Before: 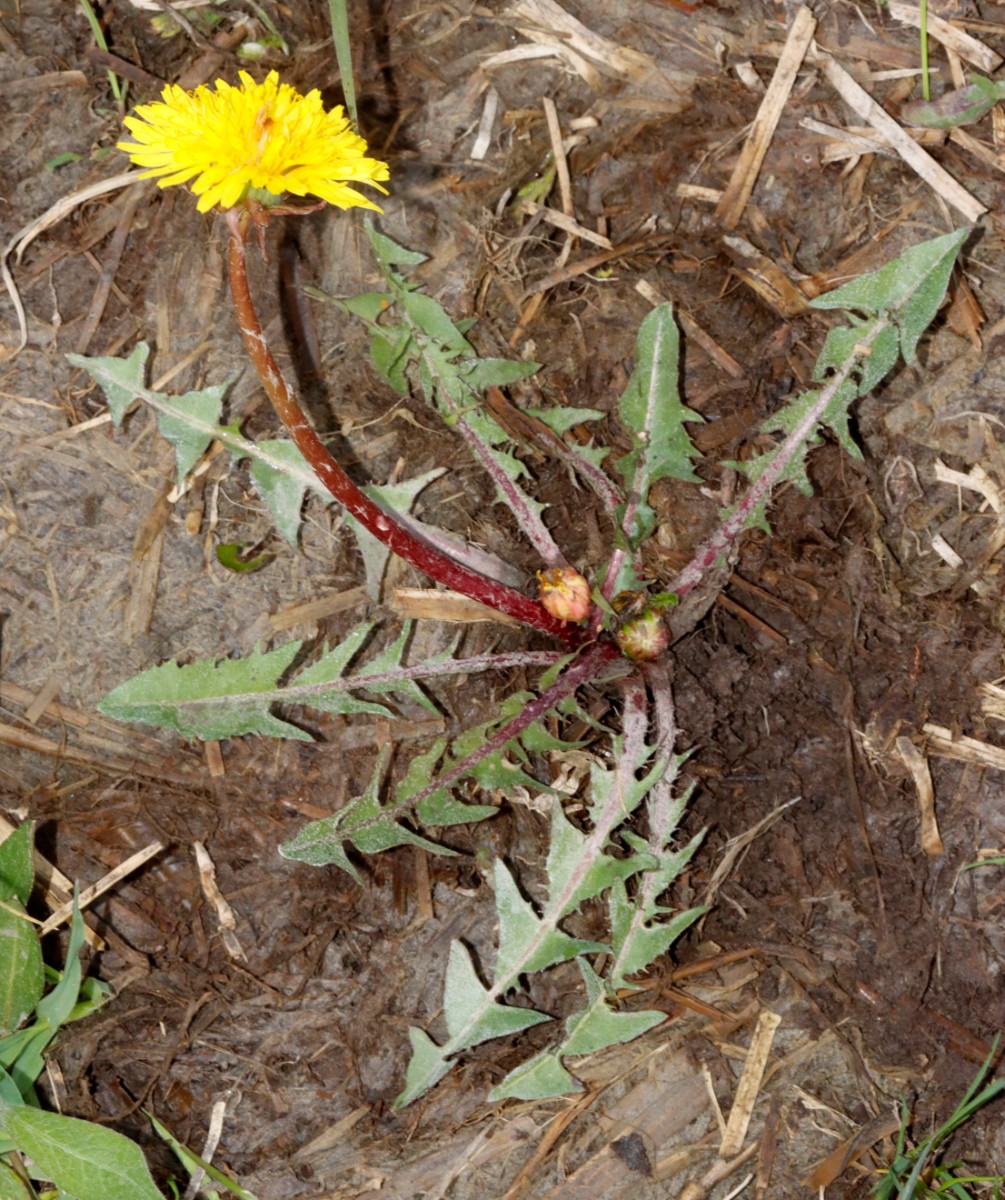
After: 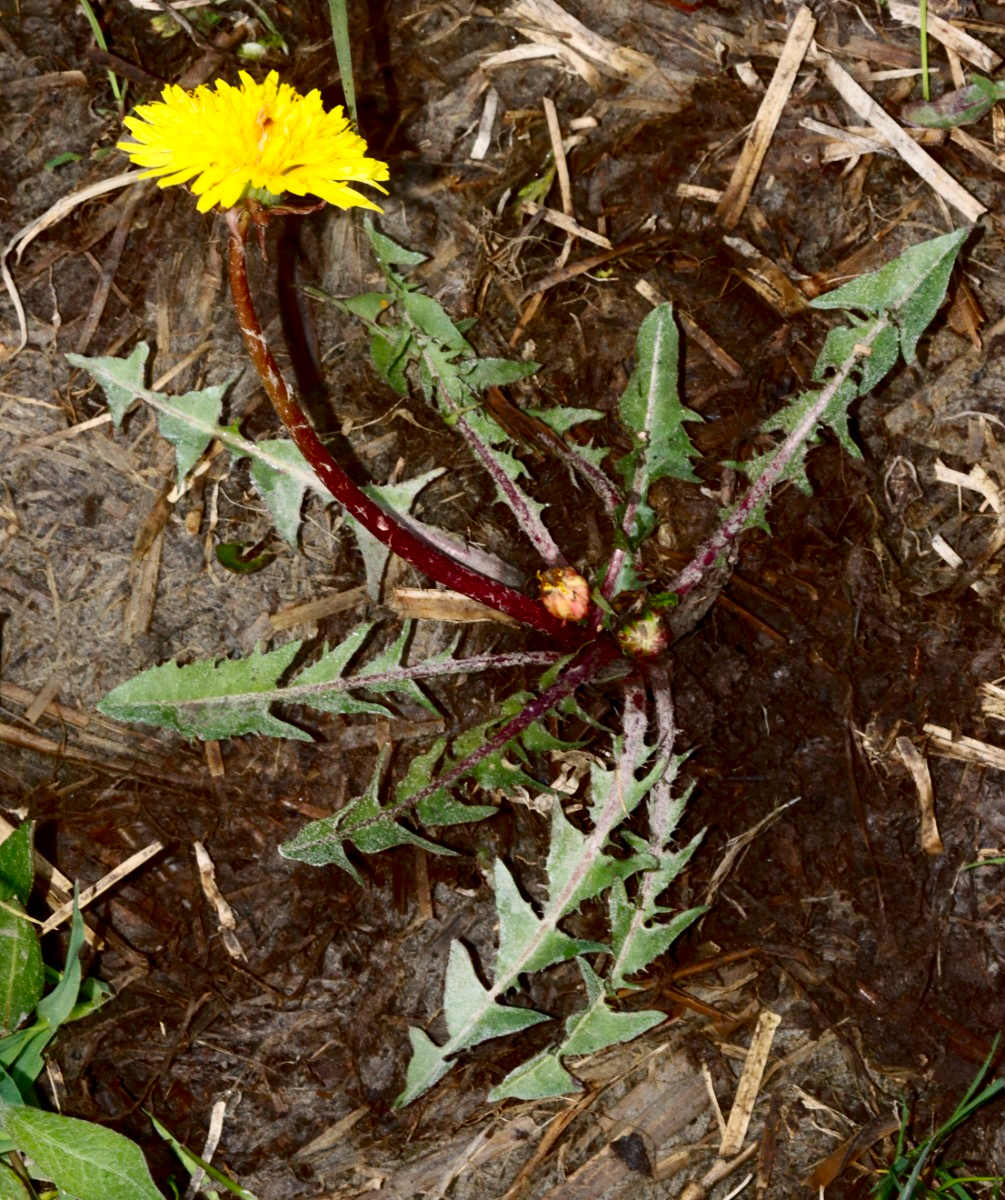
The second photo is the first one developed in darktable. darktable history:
contrast brightness saturation: contrast 0.236, brightness -0.243, saturation 0.15
